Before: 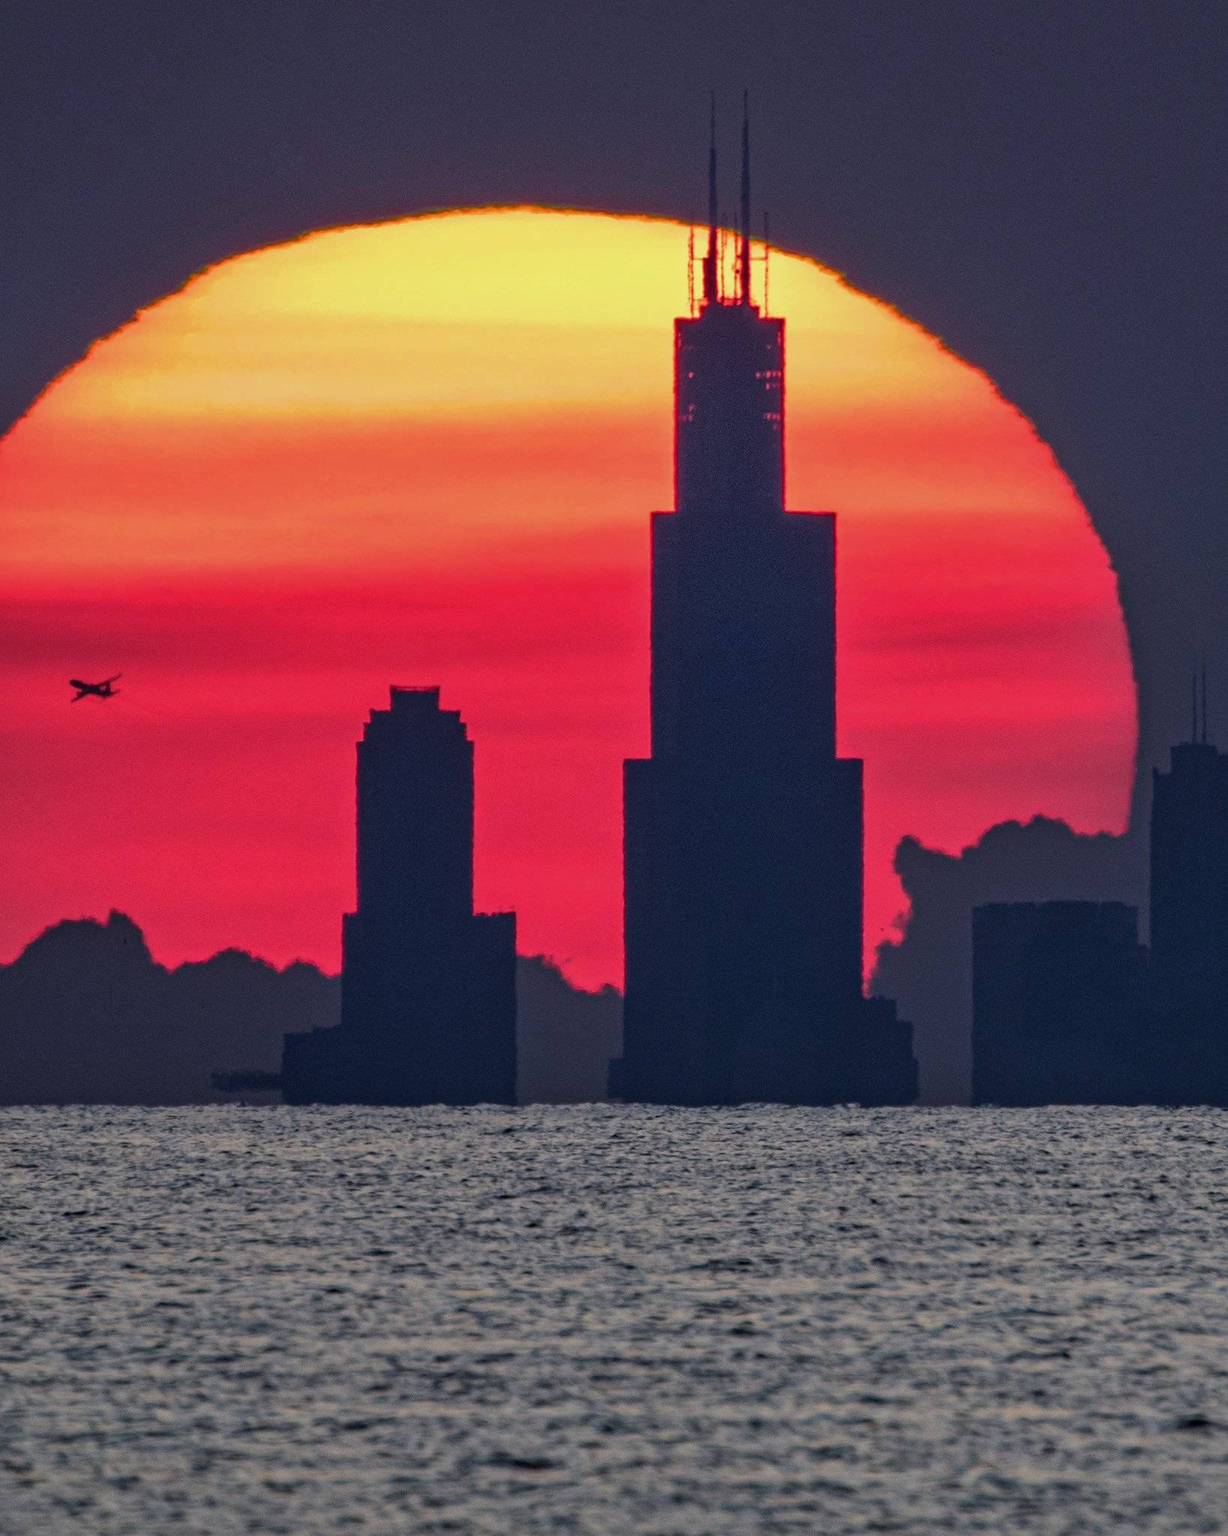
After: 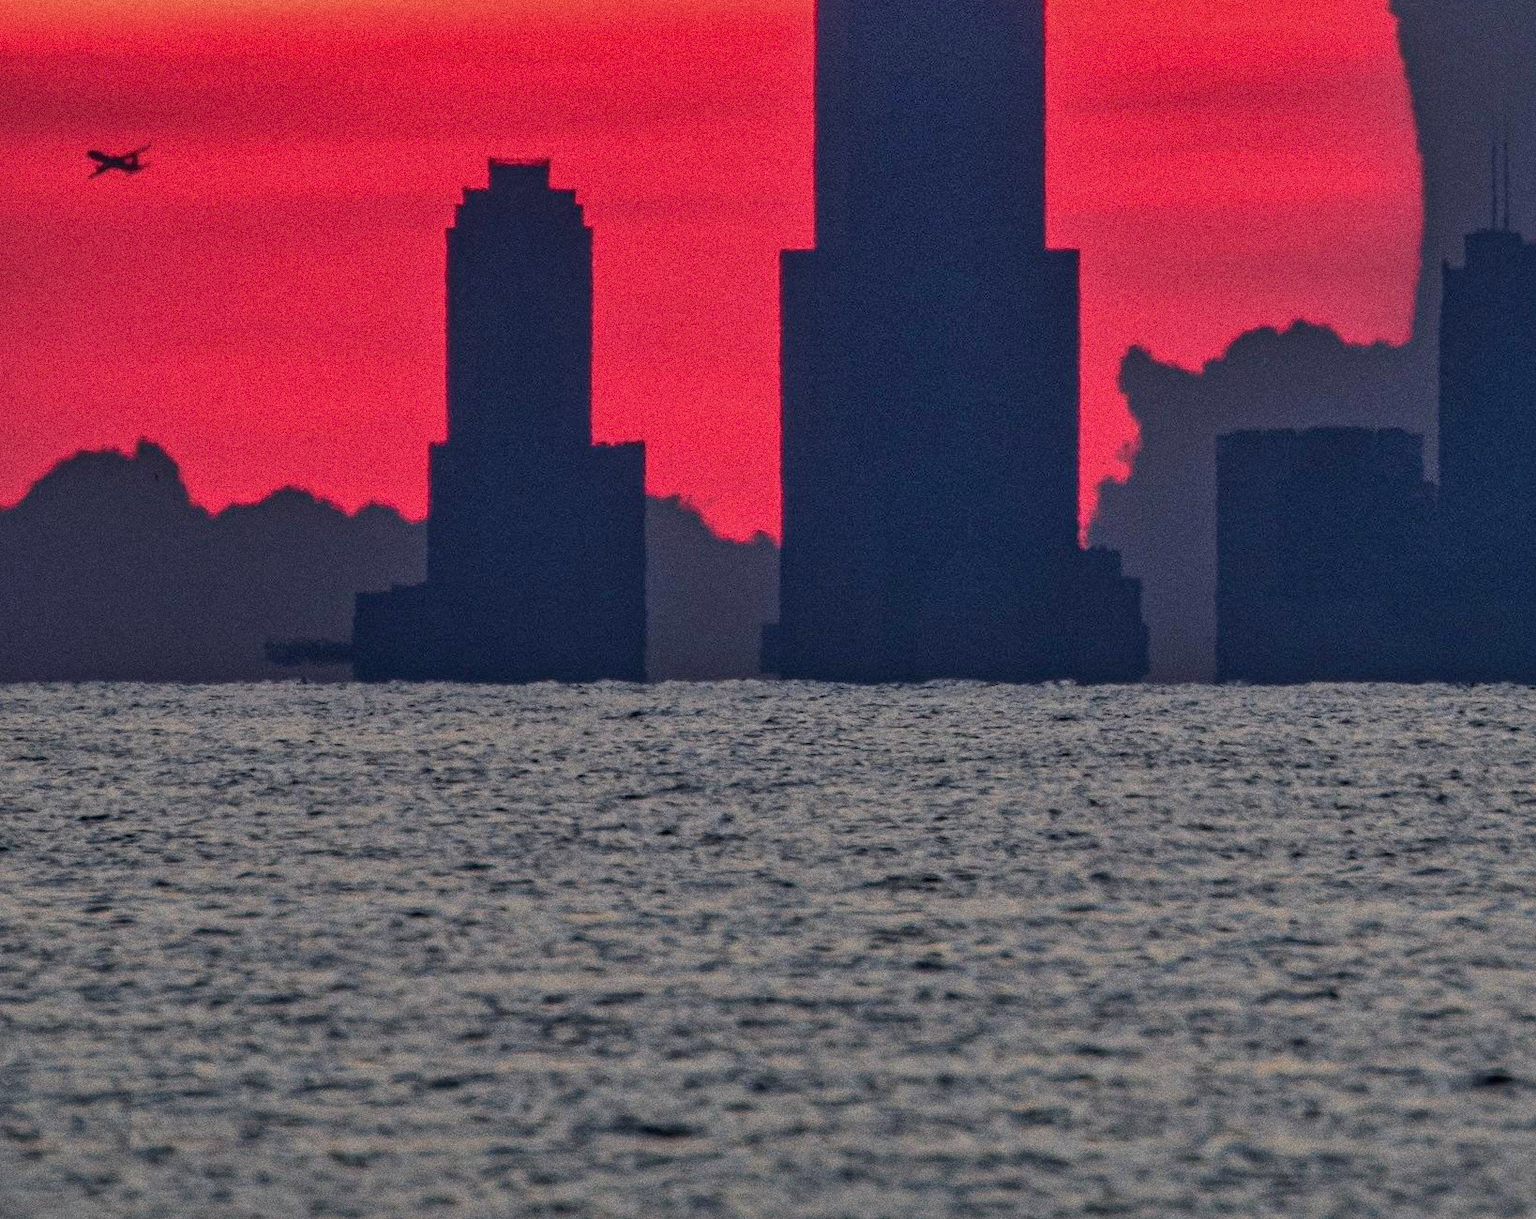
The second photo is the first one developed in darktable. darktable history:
crop and rotate: top 36.435%
grain: coarseness 0.09 ISO, strength 40%
shadows and highlights: shadows 43.06, highlights 6.94
